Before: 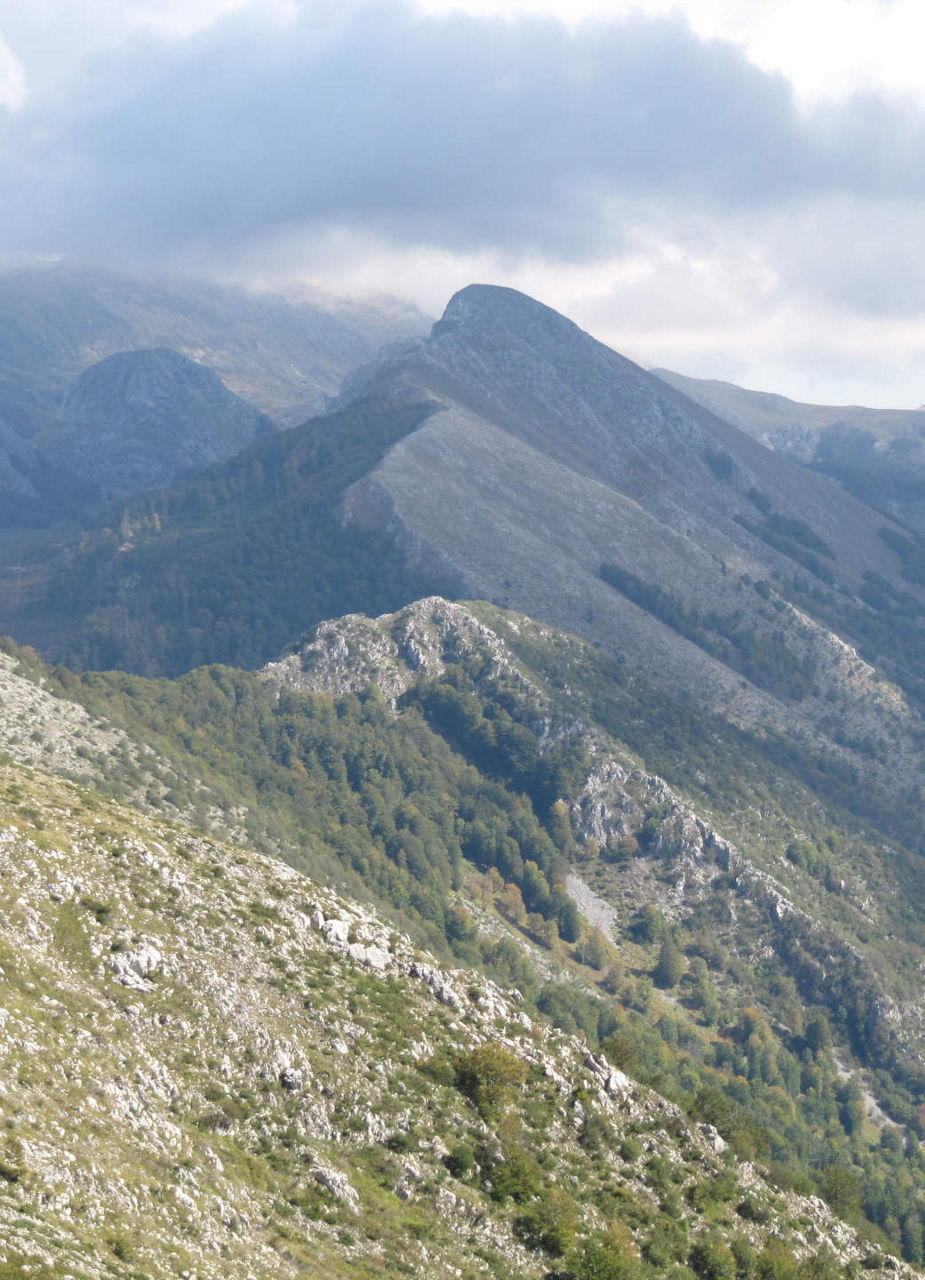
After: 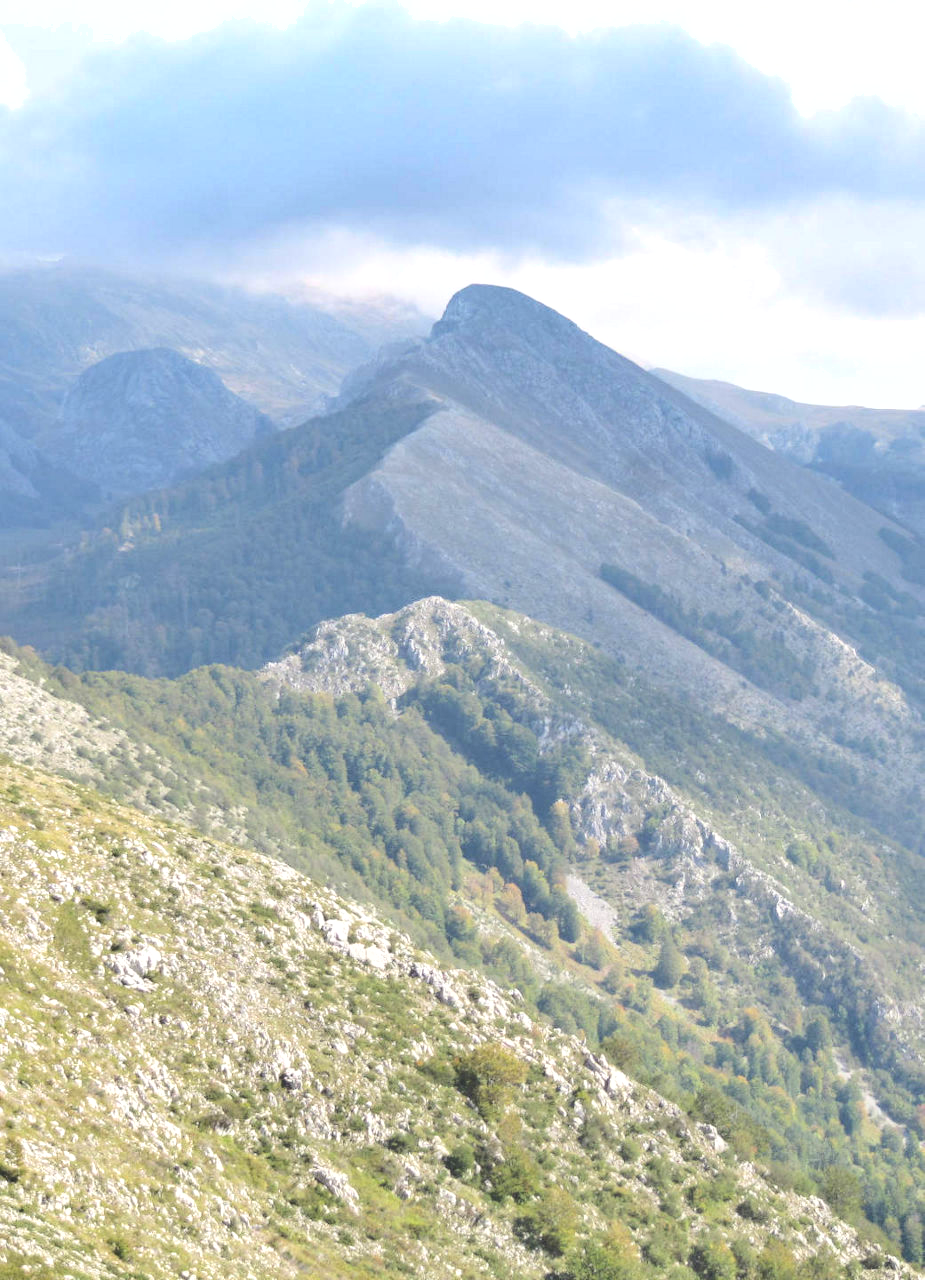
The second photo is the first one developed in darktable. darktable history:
contrast brightness saturation: brightness 0.992
shadows and highlights: radius 168.36, shadows 27.9, white point adjustment 3.19, highlights -68.37, soften with gaussian
